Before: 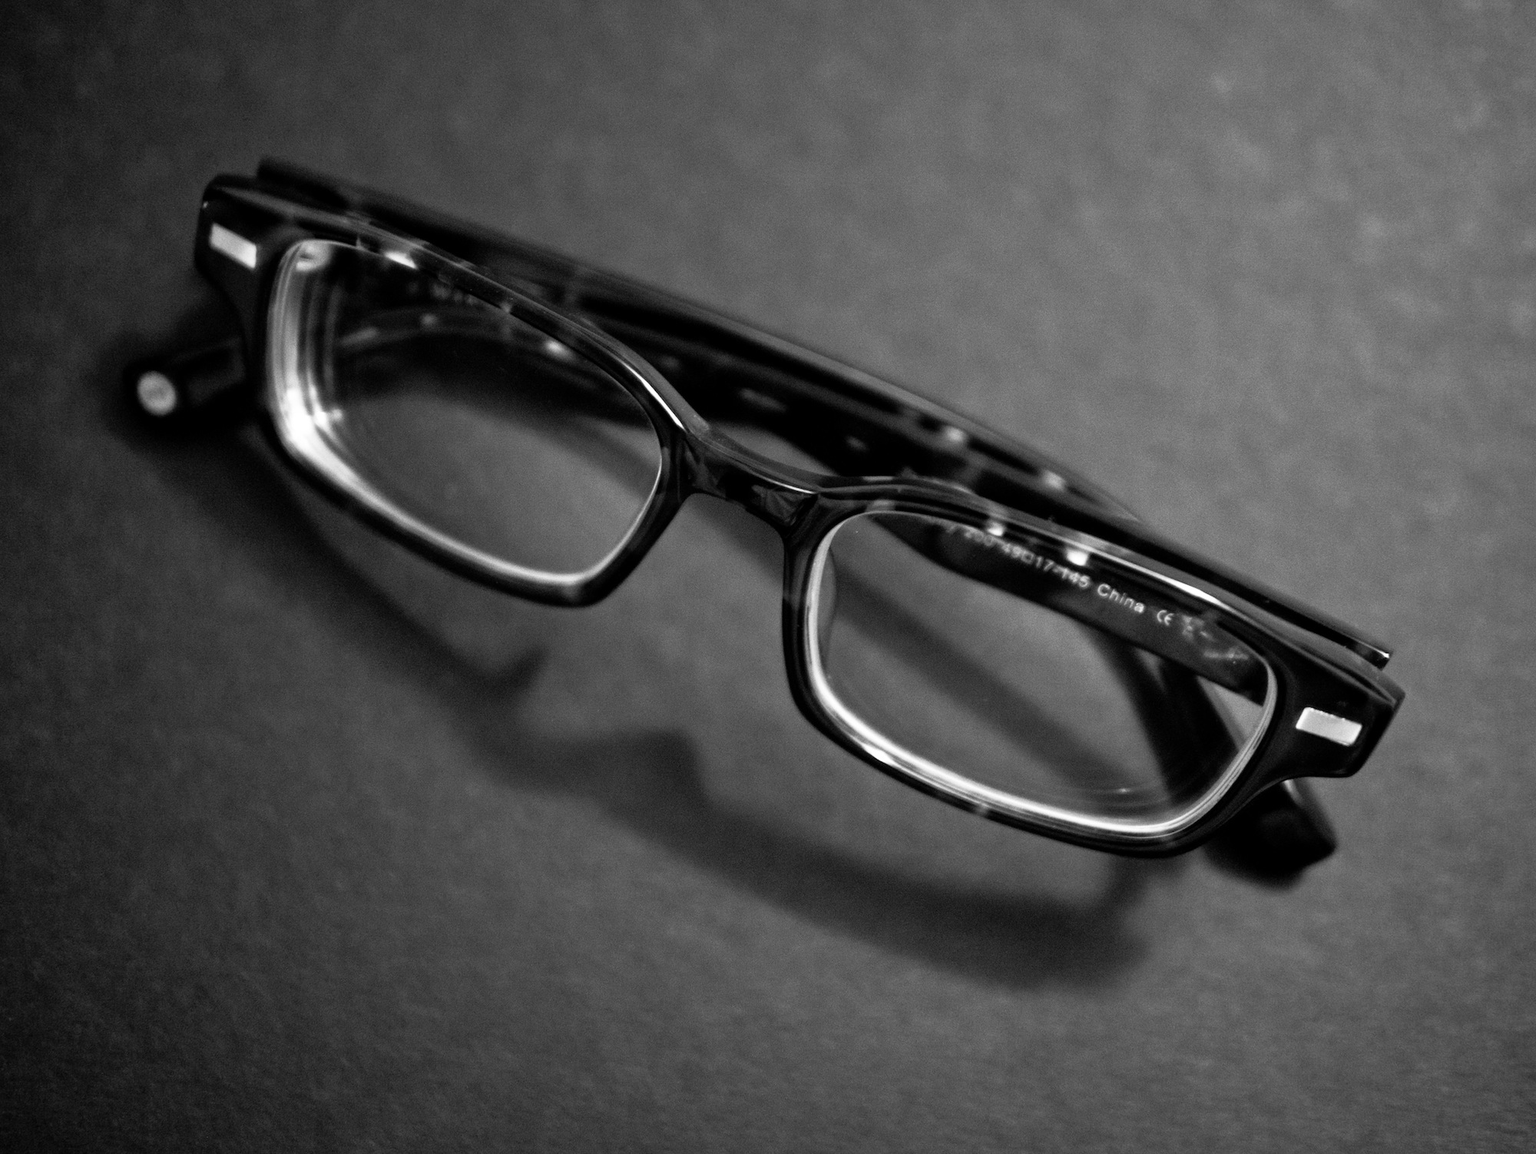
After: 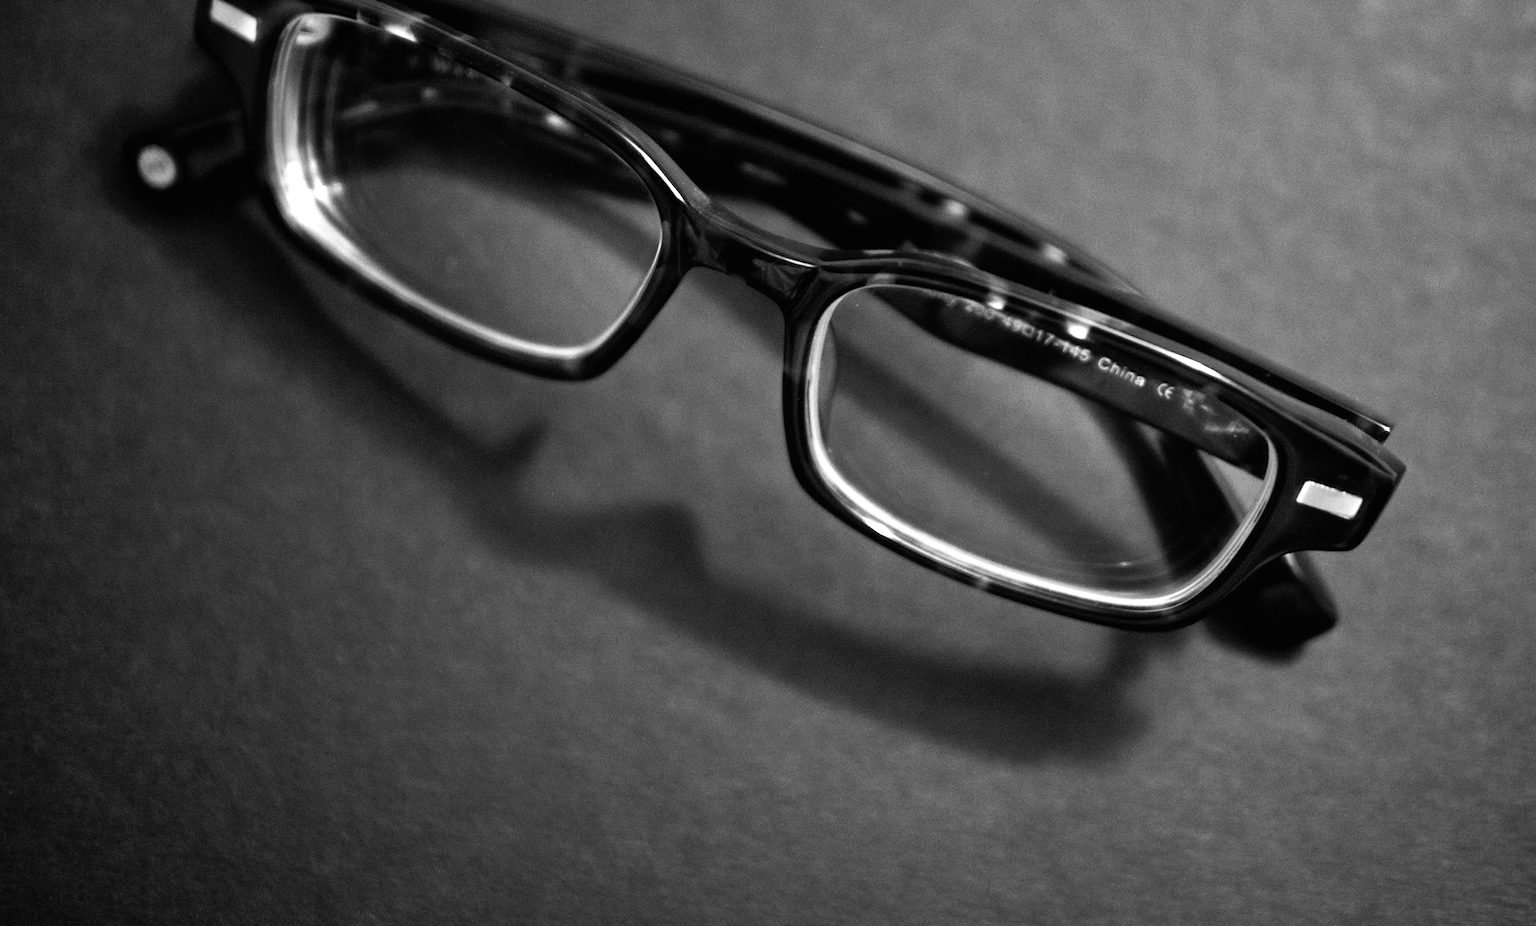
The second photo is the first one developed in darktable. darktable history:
crop and rotate: top 19.657%
contrast brightness saturation: contrast -0.017, brightness -0.015, saturation 0.034
color balance rgb: linear chroma grading › global chroma 14.357%, perceptual saturation grading › global saturation -28.674%, perceptual saturation grading › highlights -20.994%, perceptual saturation grading › mid-tones -23.698%, perceptual saturation grading › shadows -24.074%, perceptual brilliance grading › highlights 7.226%, perceptual brilliance grading › mid-tones 16.197%, perceptual brilliance grading › shadows -5.218%, global vibrance 20%
